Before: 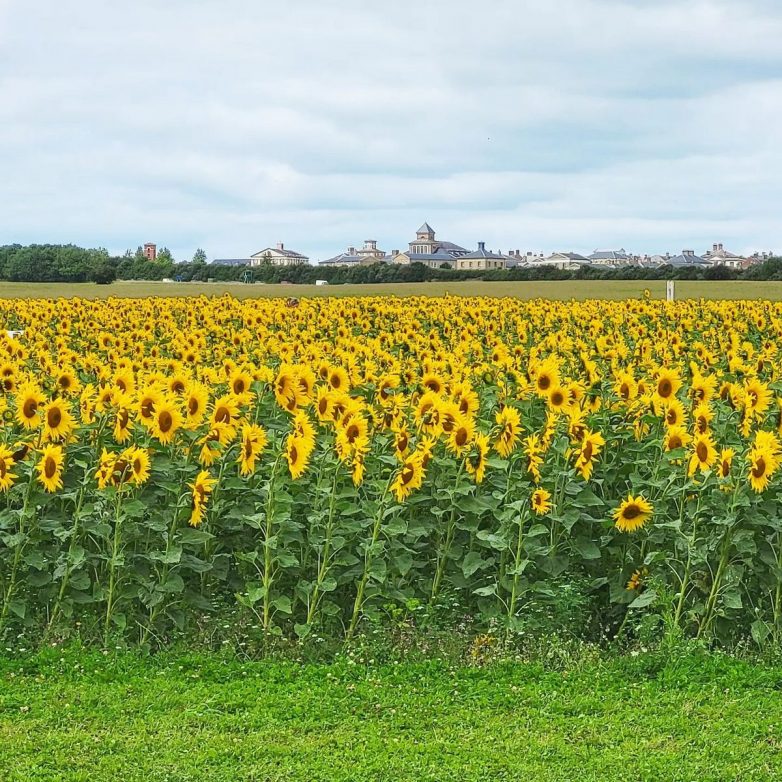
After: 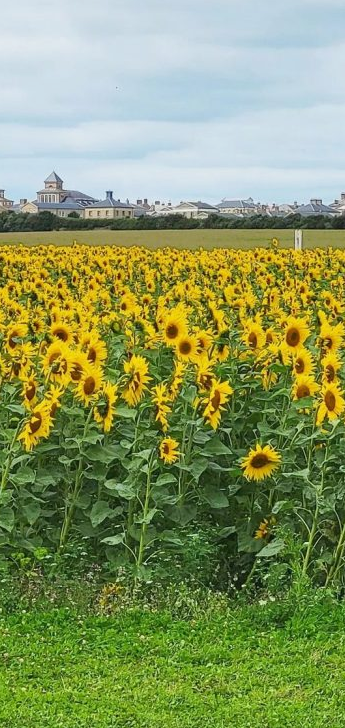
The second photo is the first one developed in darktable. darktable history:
crop: left 47.628%, top 6.643%, right 7.874%
exposure: exposure -0.116 EV, compensate exposure bias true, compensate highlight preservation false
